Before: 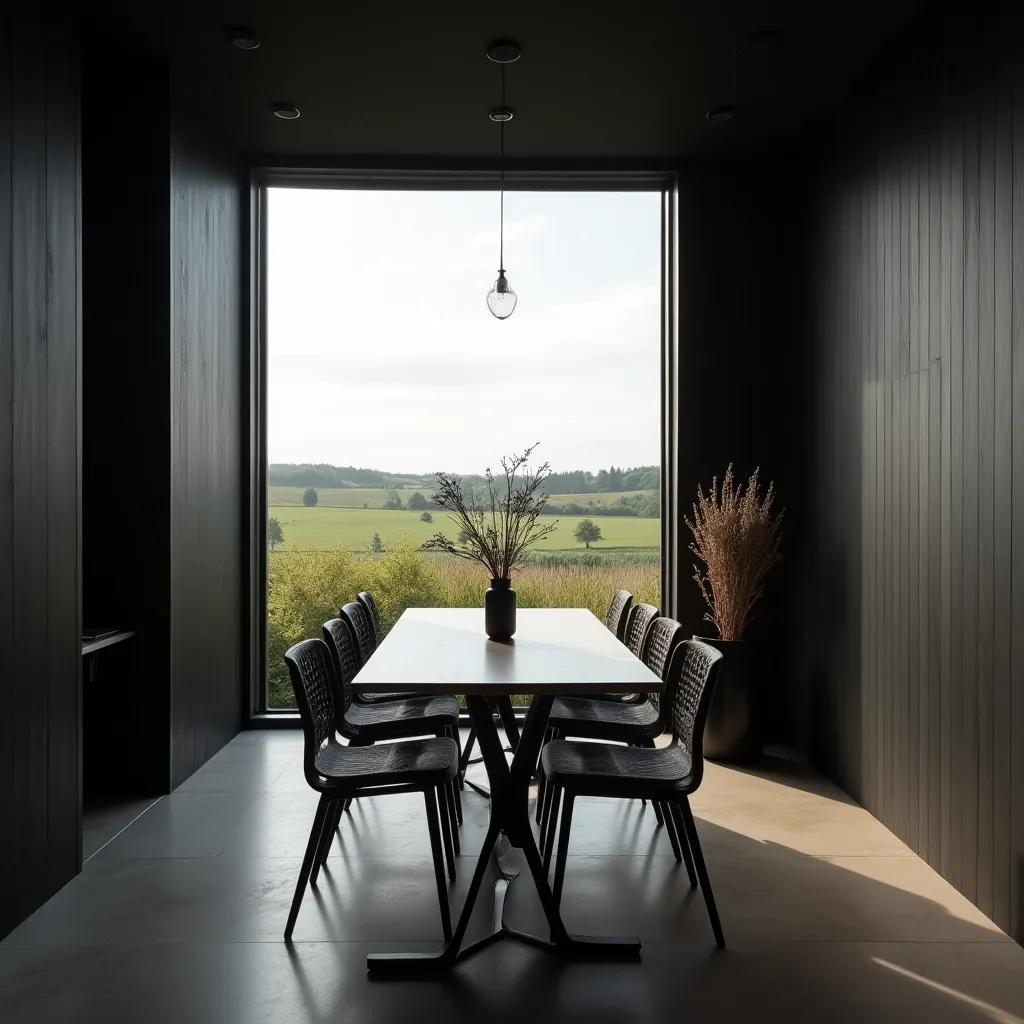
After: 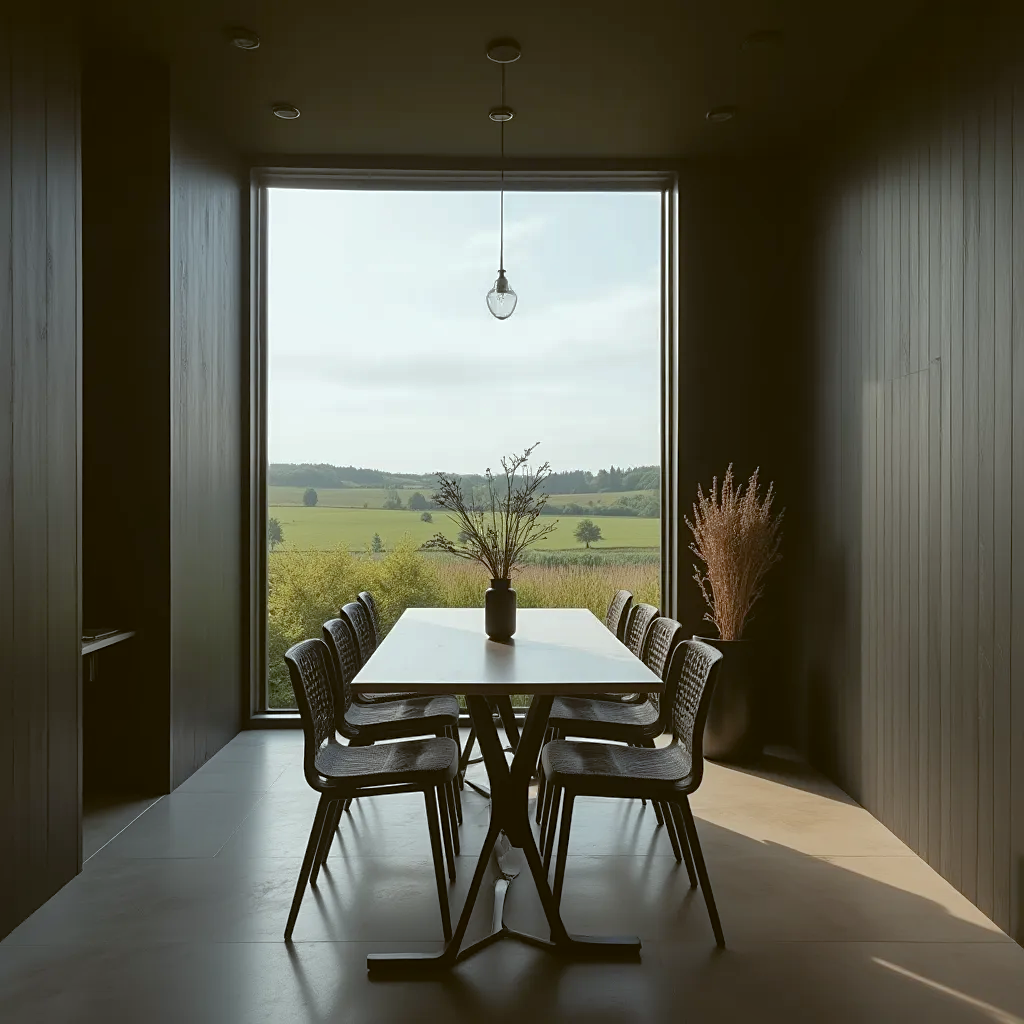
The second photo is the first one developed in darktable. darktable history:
sharpen: amount 0.2
color balance: lift [1.004, 1.002, 1.002, 0.998], gamma [1, 1.007, 1.002, 0.993], gain [1, 0.977, 1.013, 1.023], contrast -3.64%
shadows and highlights: on, module defaults
